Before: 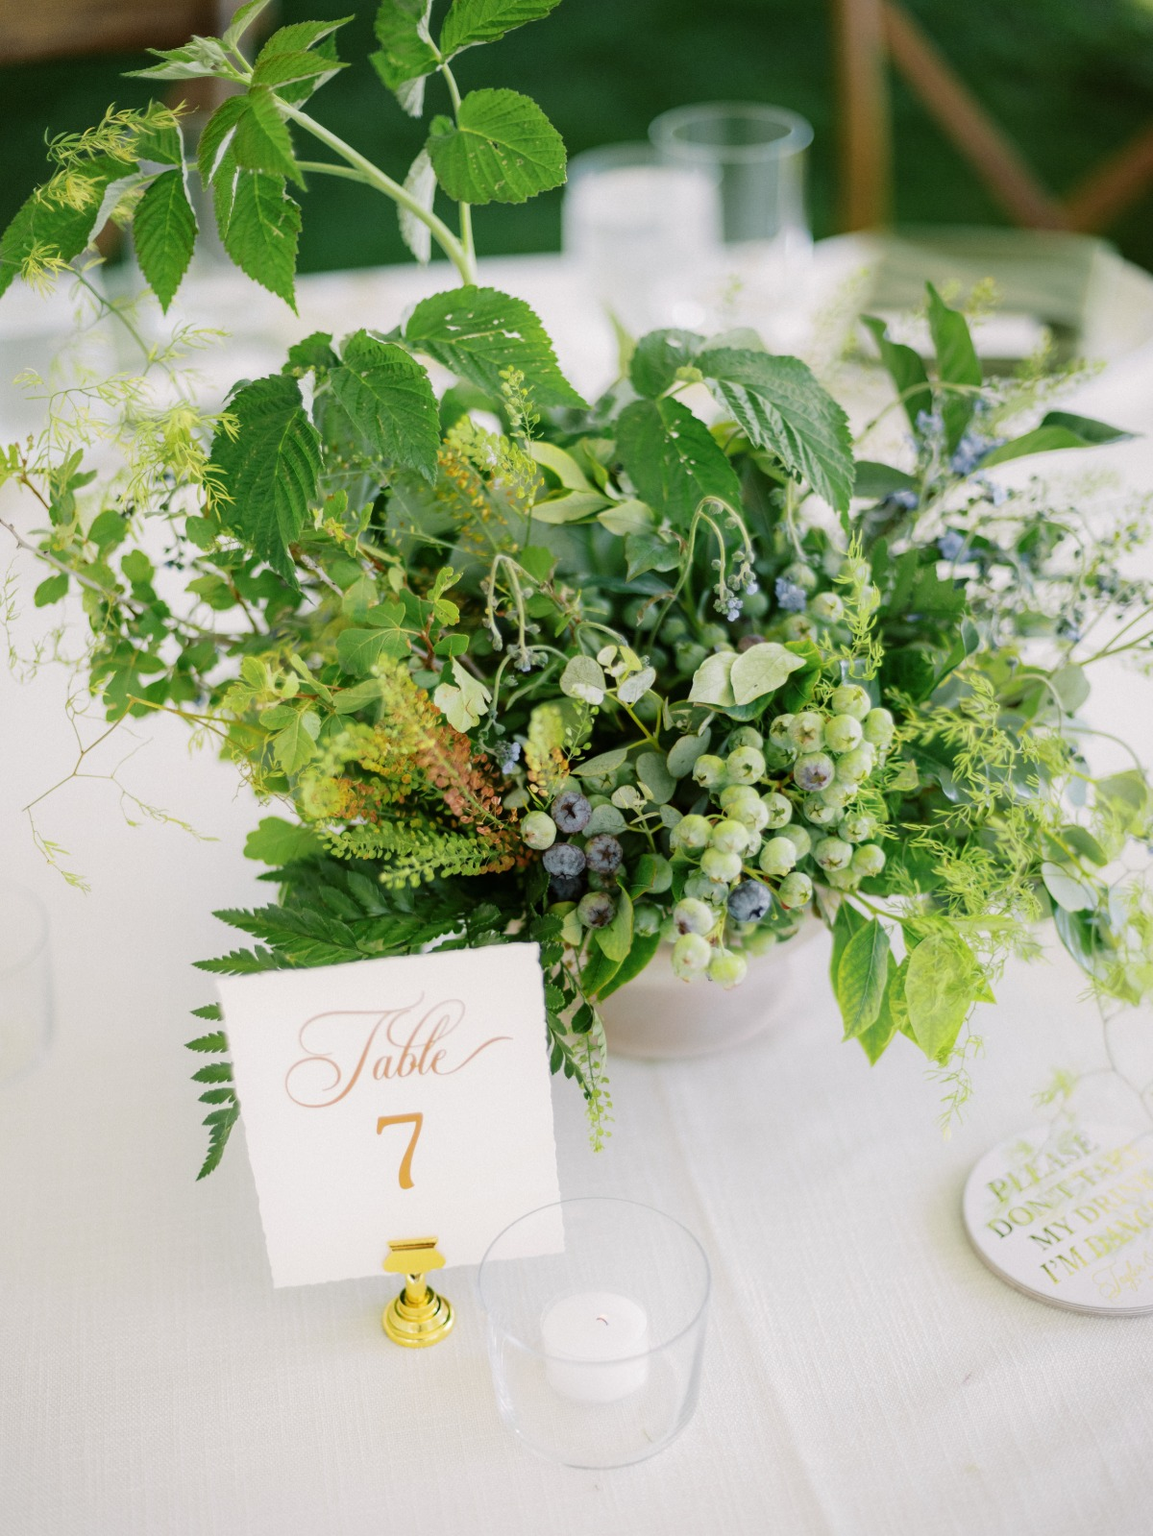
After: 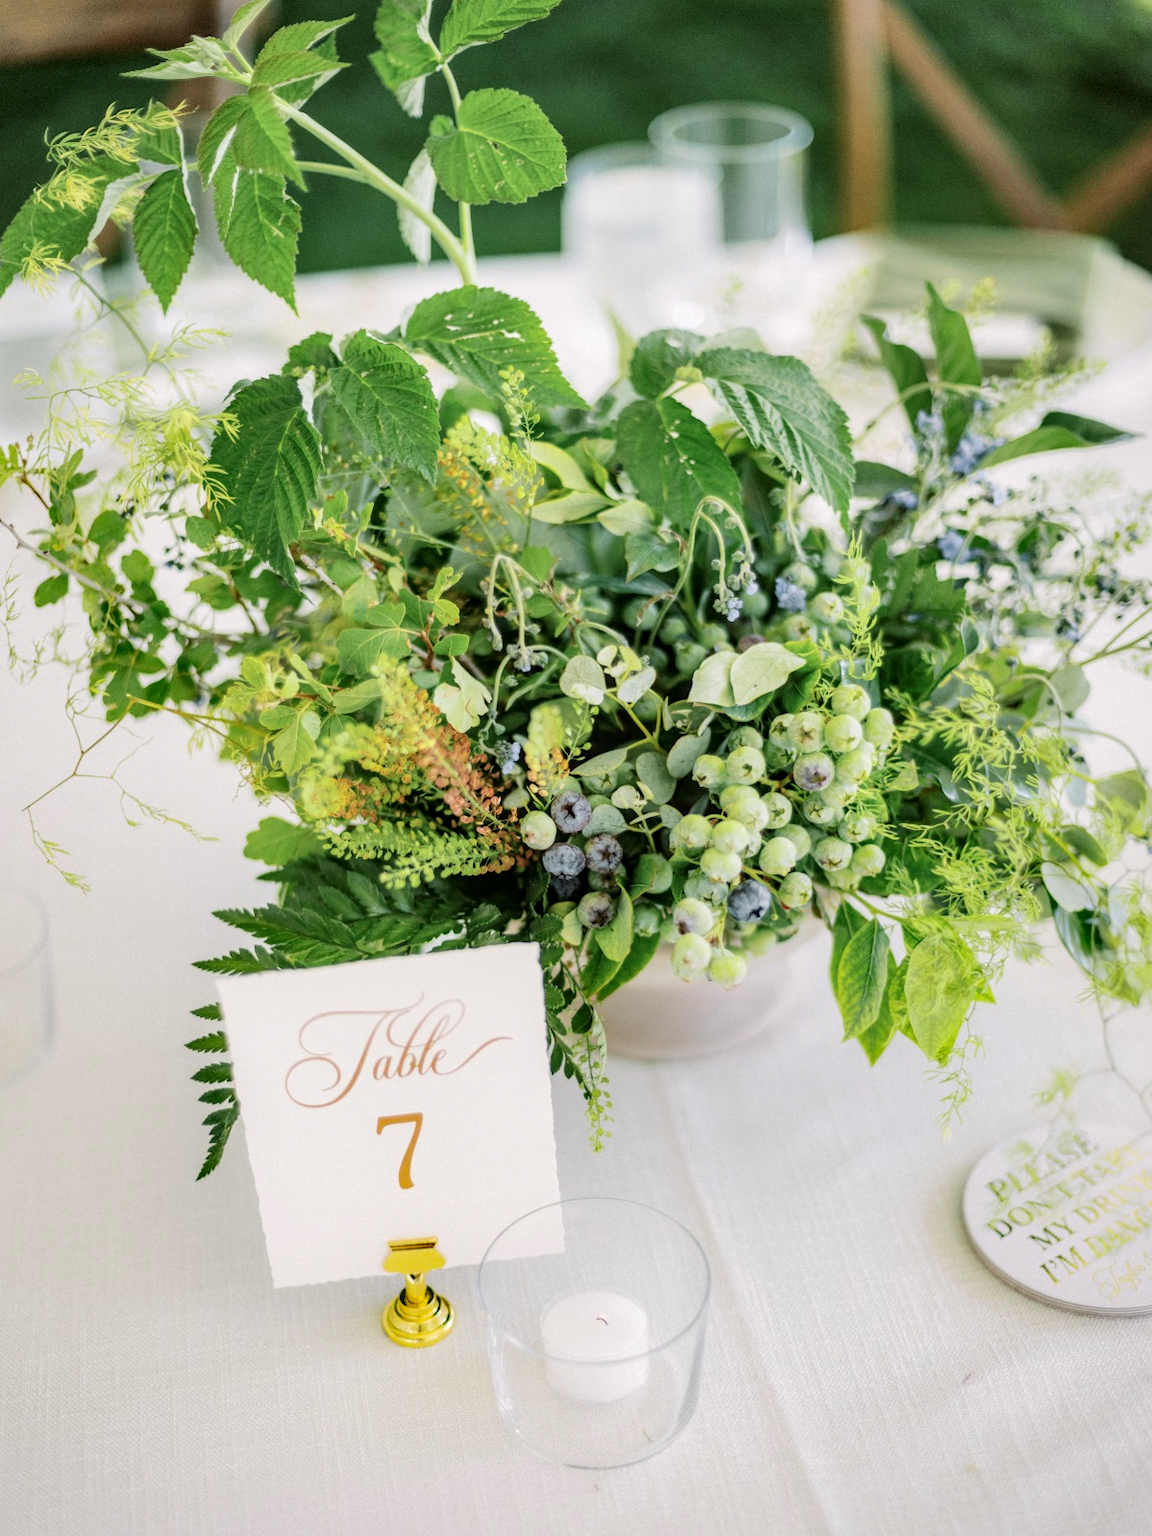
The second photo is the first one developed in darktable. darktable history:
shadows and highlights: shadows 59.15, soften with gaussian
tone curve: curves: ch0 [(0, 0) (0.07, 0.057) (0.15, 0.177) (0.352, 0.445) (0.59, 0.703) (0.857, 0.908) (1, 1)], color space Lab, independent channels, preserve colors none
local contrast: on, module defaults
